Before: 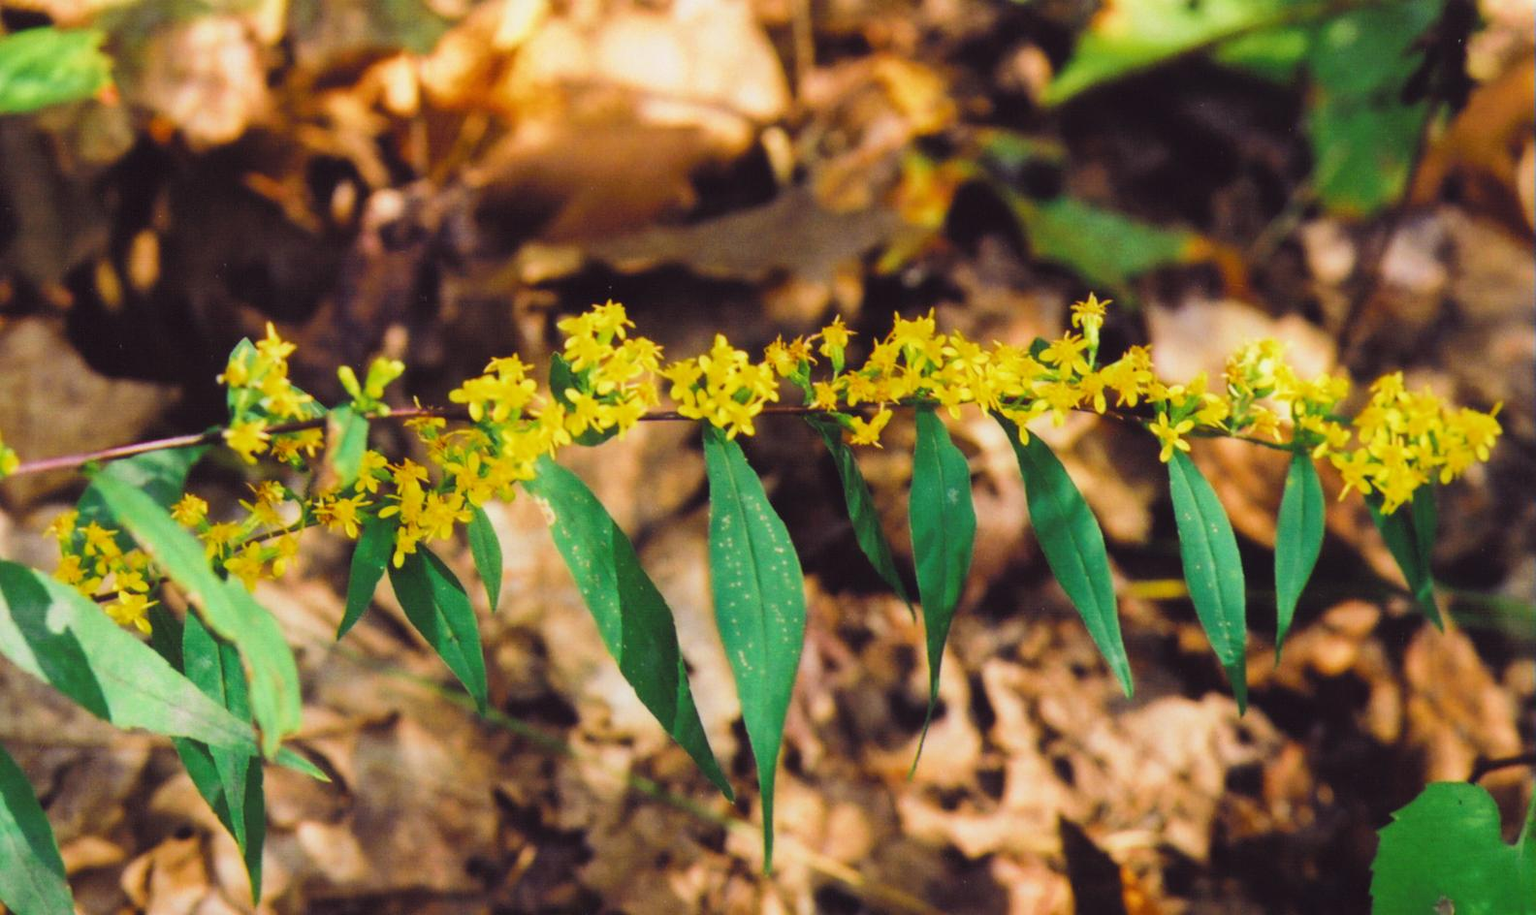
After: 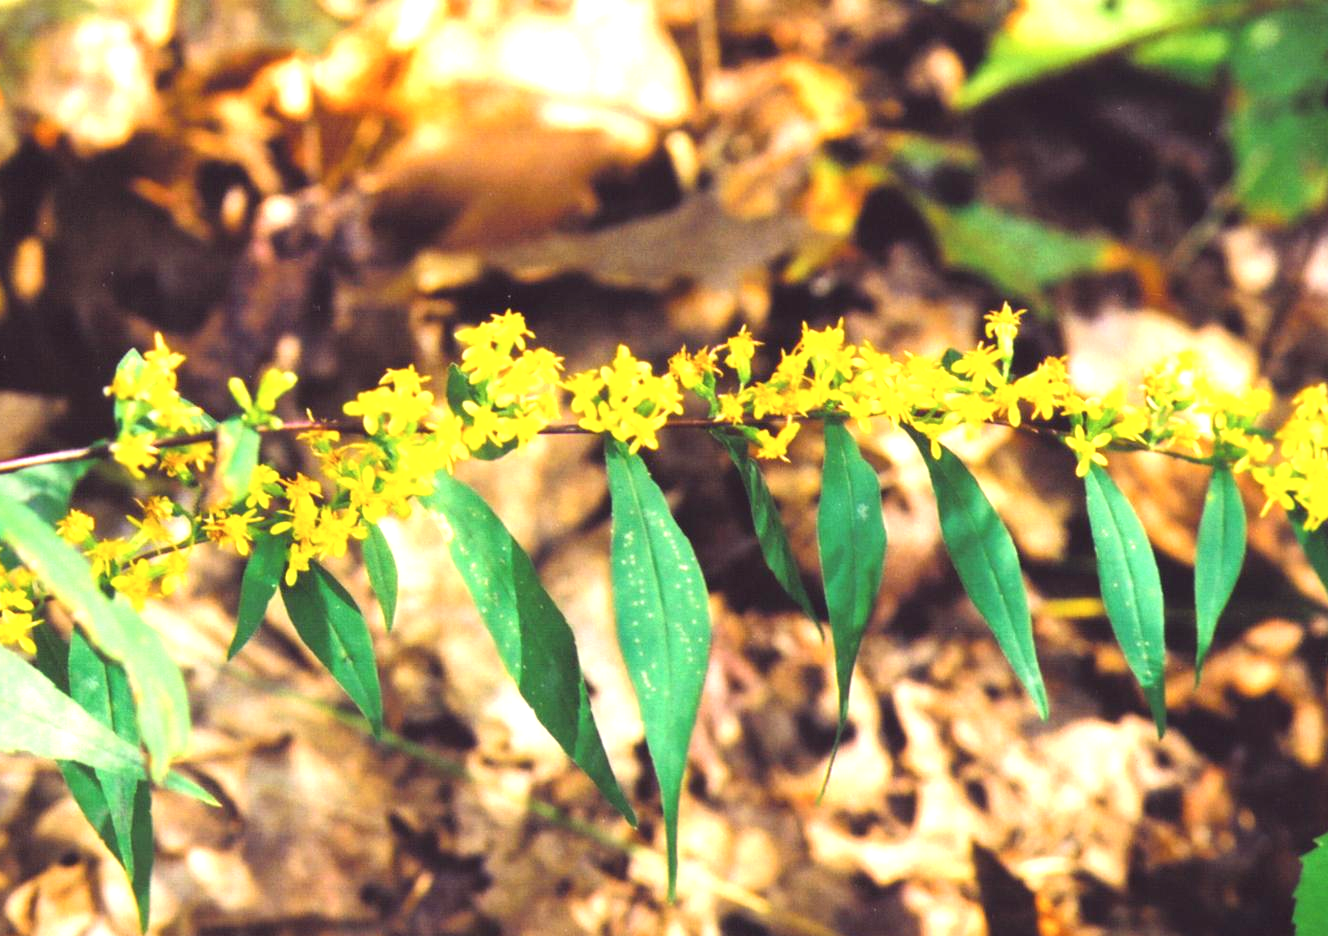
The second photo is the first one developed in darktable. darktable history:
exposure: black level correction 0, exposure 1.1 EV, compensate highlight preservation false
crop: left 7.598%, right 7.873%
contrast brightness saturation: saturation -0.05
